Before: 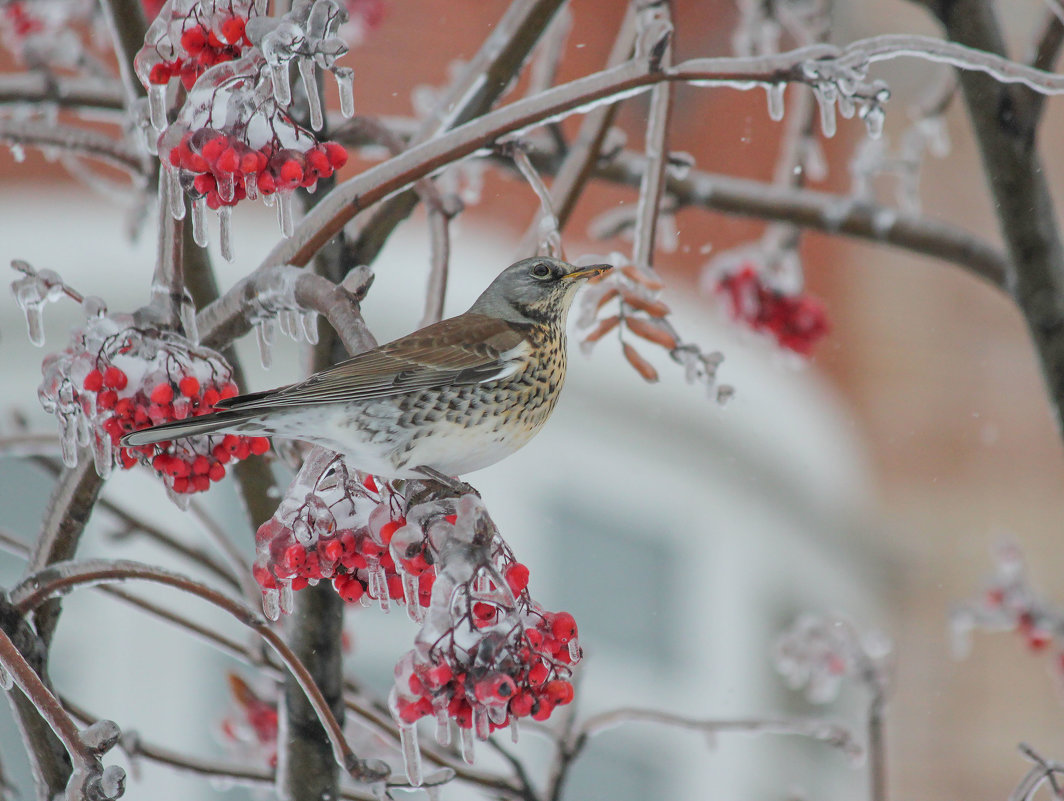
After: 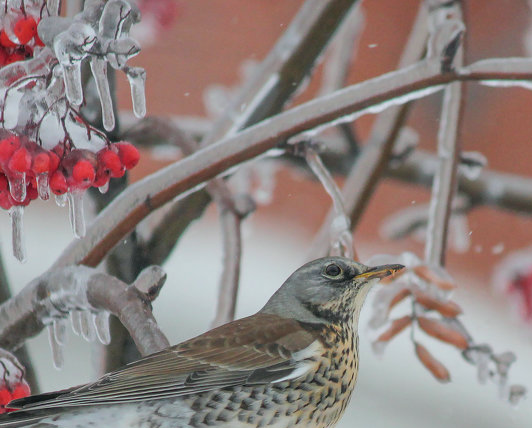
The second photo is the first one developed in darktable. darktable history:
crop: left 19.556%, right 30.401%, bottom 46.458%
tone equalizer: on, module defaults
color balance: mode lift, gamma, gain (sRGB), lift [1, 1, 1.022, 1.026]
